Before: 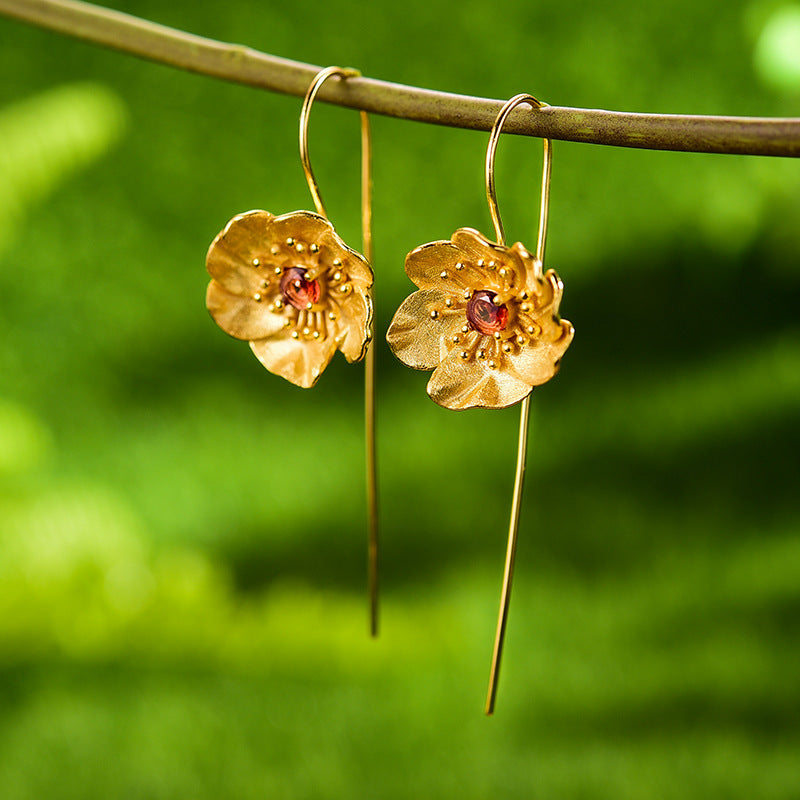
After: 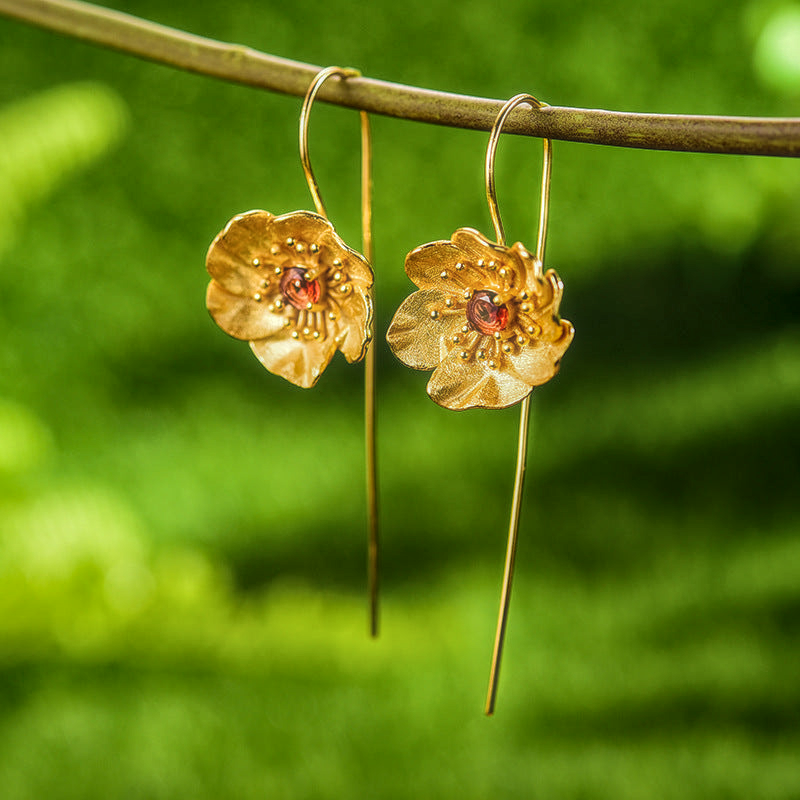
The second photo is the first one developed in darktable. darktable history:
shadows and highlights: shadows -20, white point adjustment -2, highlights -35
haze removal: strength -0.09, distance 0.358, compatibility mode true, adaptive false
local contrast: highlights 74%, shadows 55%, detail 176%, midtone range 0.207
